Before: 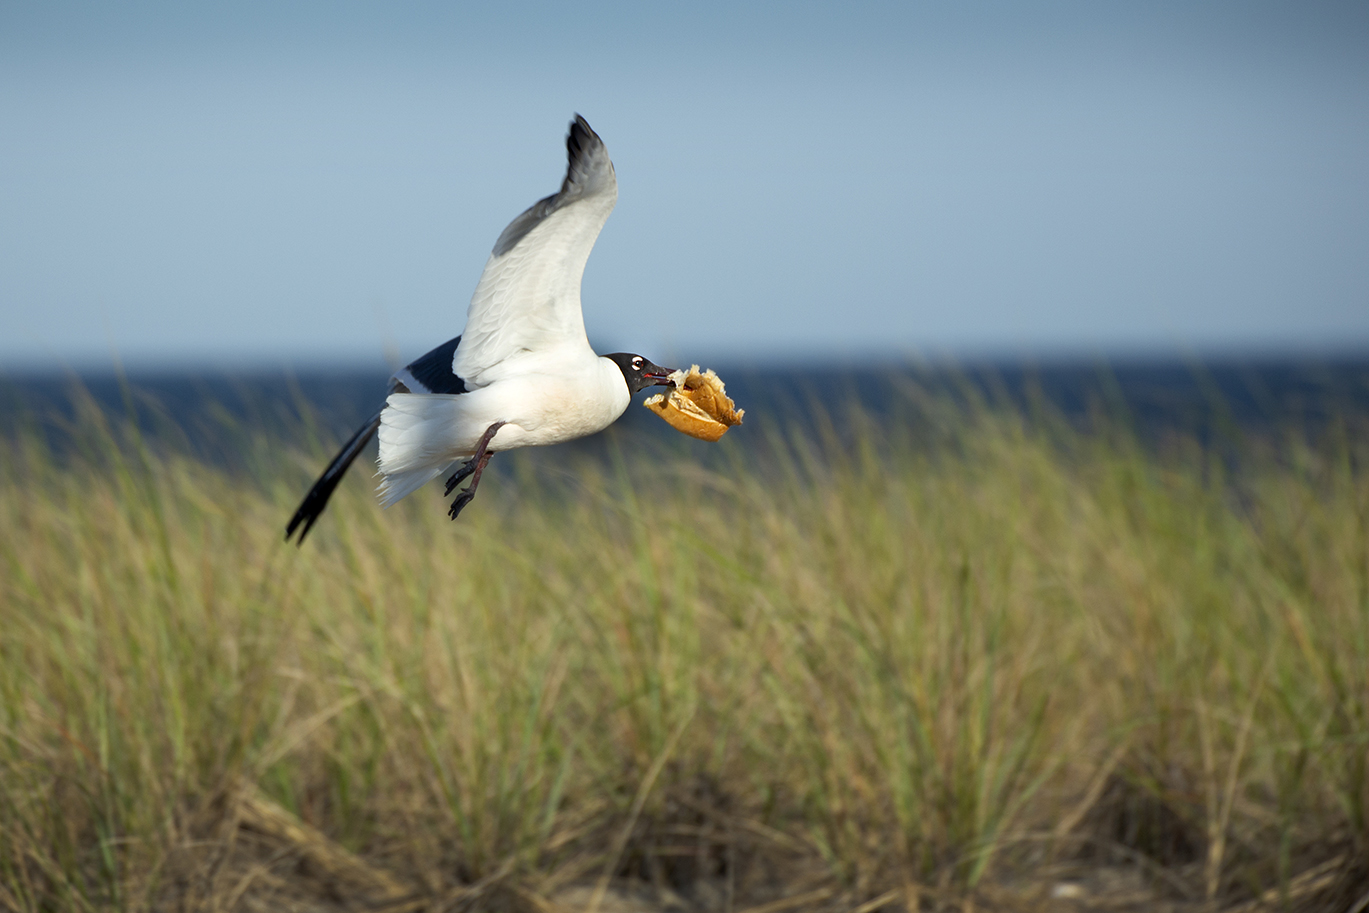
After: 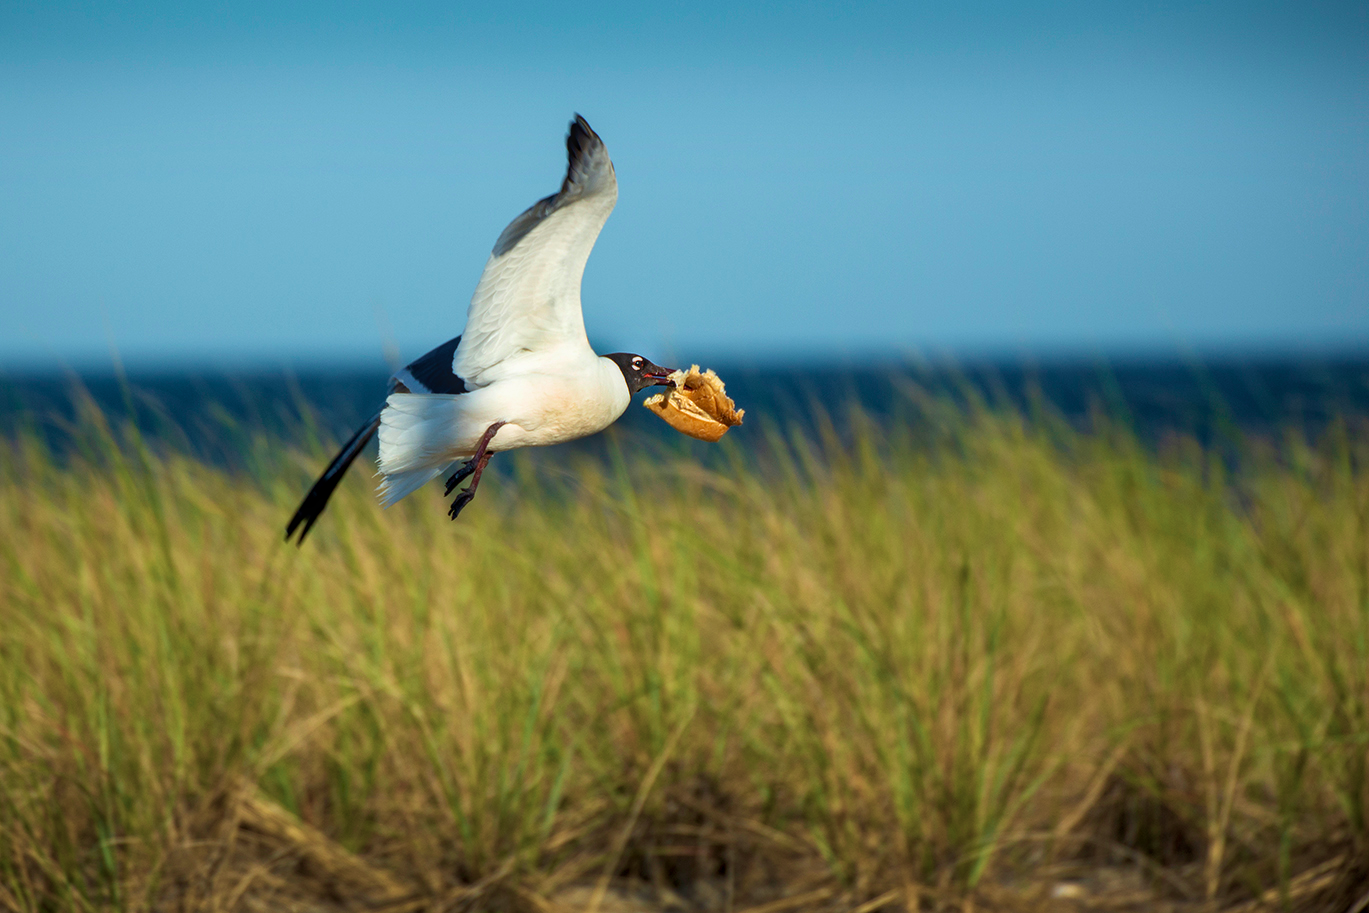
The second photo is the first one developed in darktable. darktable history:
contrast brightness saturation: contrast -0.08, brightness -0.04, saturation -0.11
white balance: emerald 1
local contrast: on, module defaults
velvia: strength 75%
